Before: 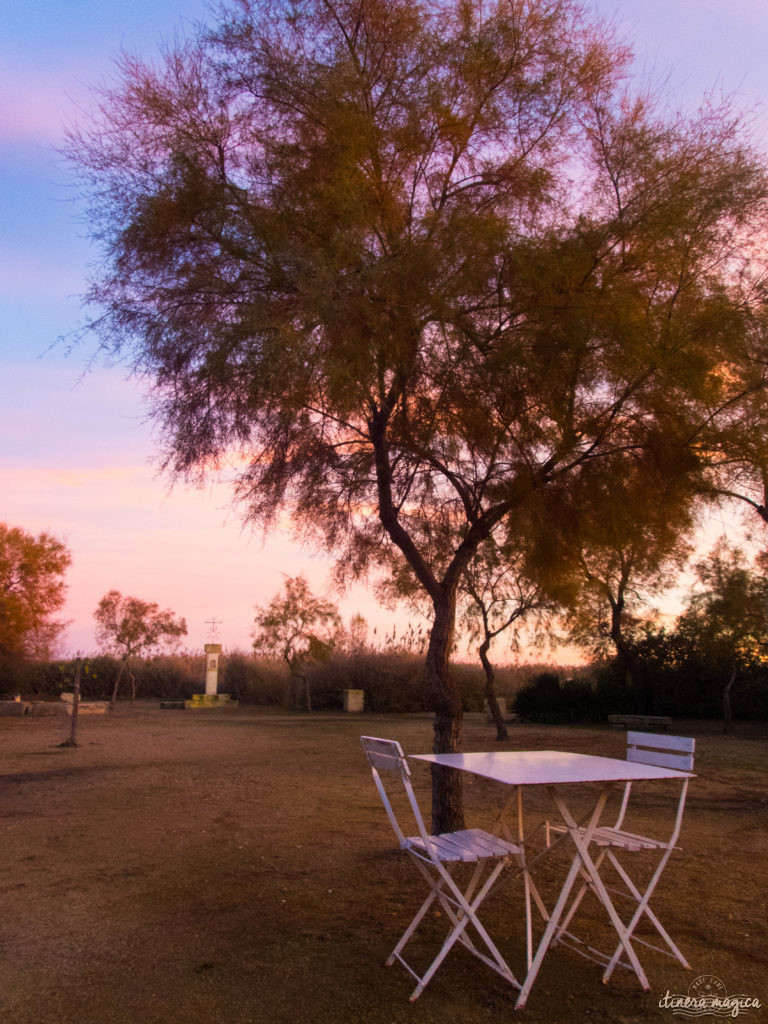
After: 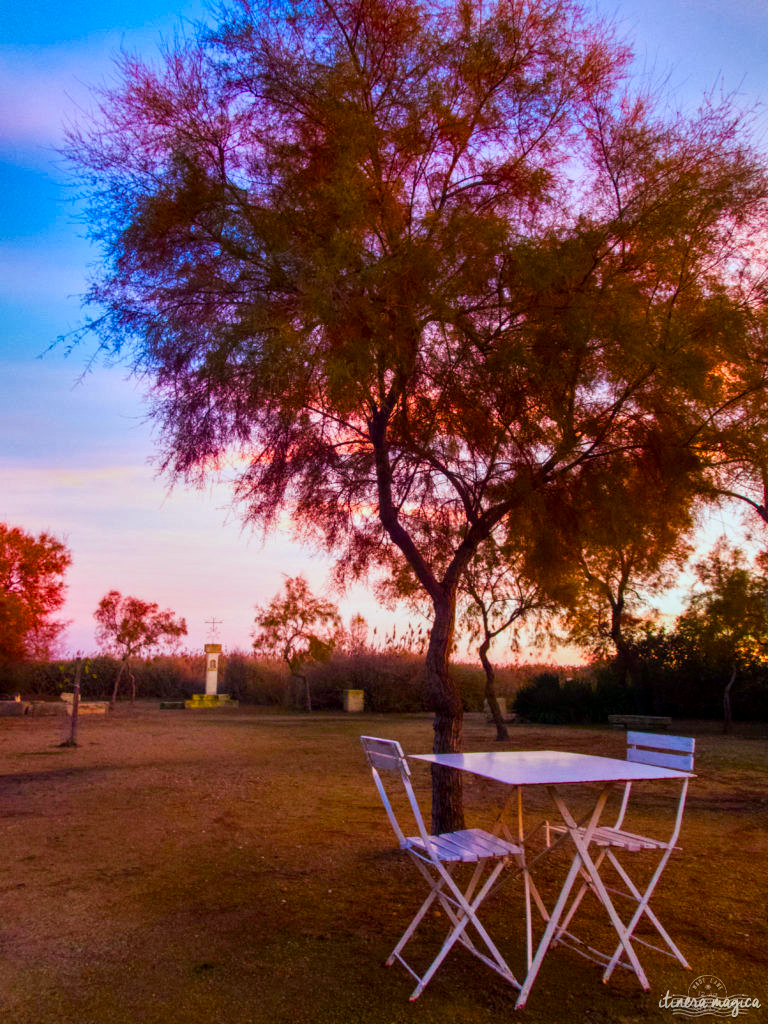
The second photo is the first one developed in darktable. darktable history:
color calibration: output R [0.972, 0.068, -0.094, 0], output G [-0.178, 1.216, -0.086, 0], output B [0.095, -0.136, 0.98, 0], illuminant F (fluorescent), F source F9 (Cool White Deluxe 4150 K) – high CRI, x 0.374, y 0.373, temperature 4156.74 K
contrast brightness saturation: contrast 0.083, saturation 0.199
local contrast: on, module defaults
shadows and highlights: shadows 21.02, highlights -81.66, soften with gaussian
color balance rgb: perceptual saturation grading › global saturation 0.017%, perceptual saturation grading › highlights -17.761%, perceptual saturation grading › mid-tones 32.771%, perceptual saturation grading › shadows 50.527%
